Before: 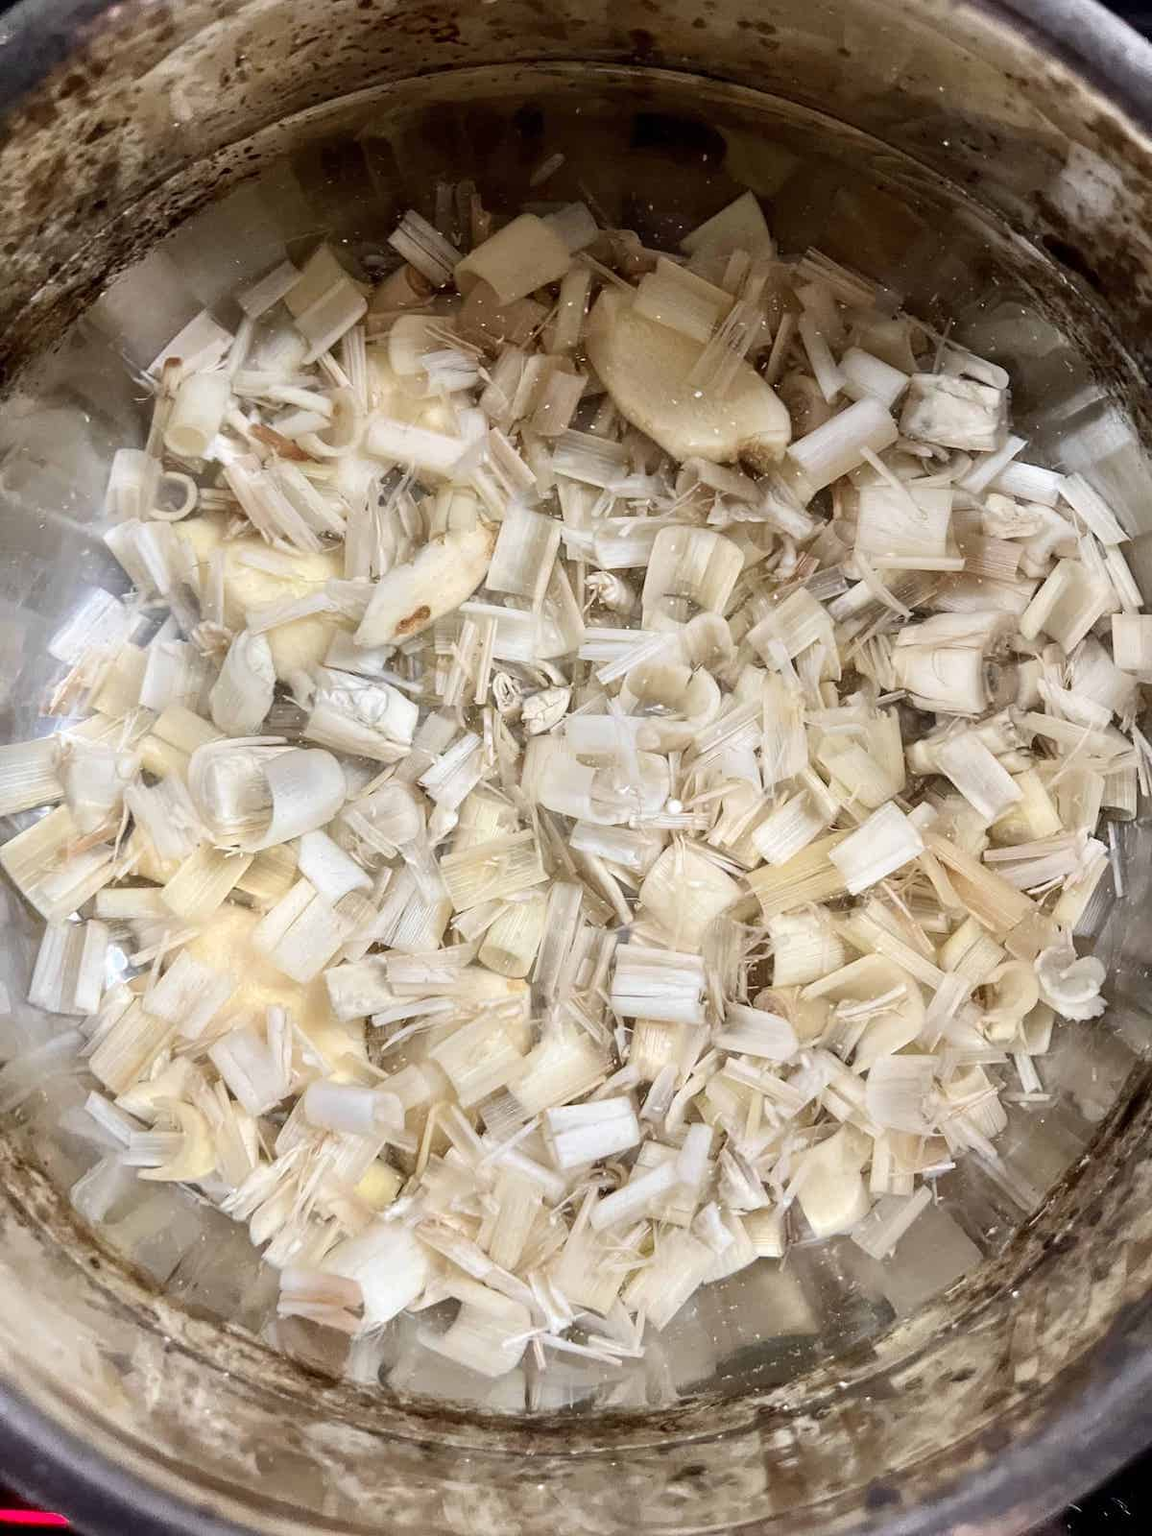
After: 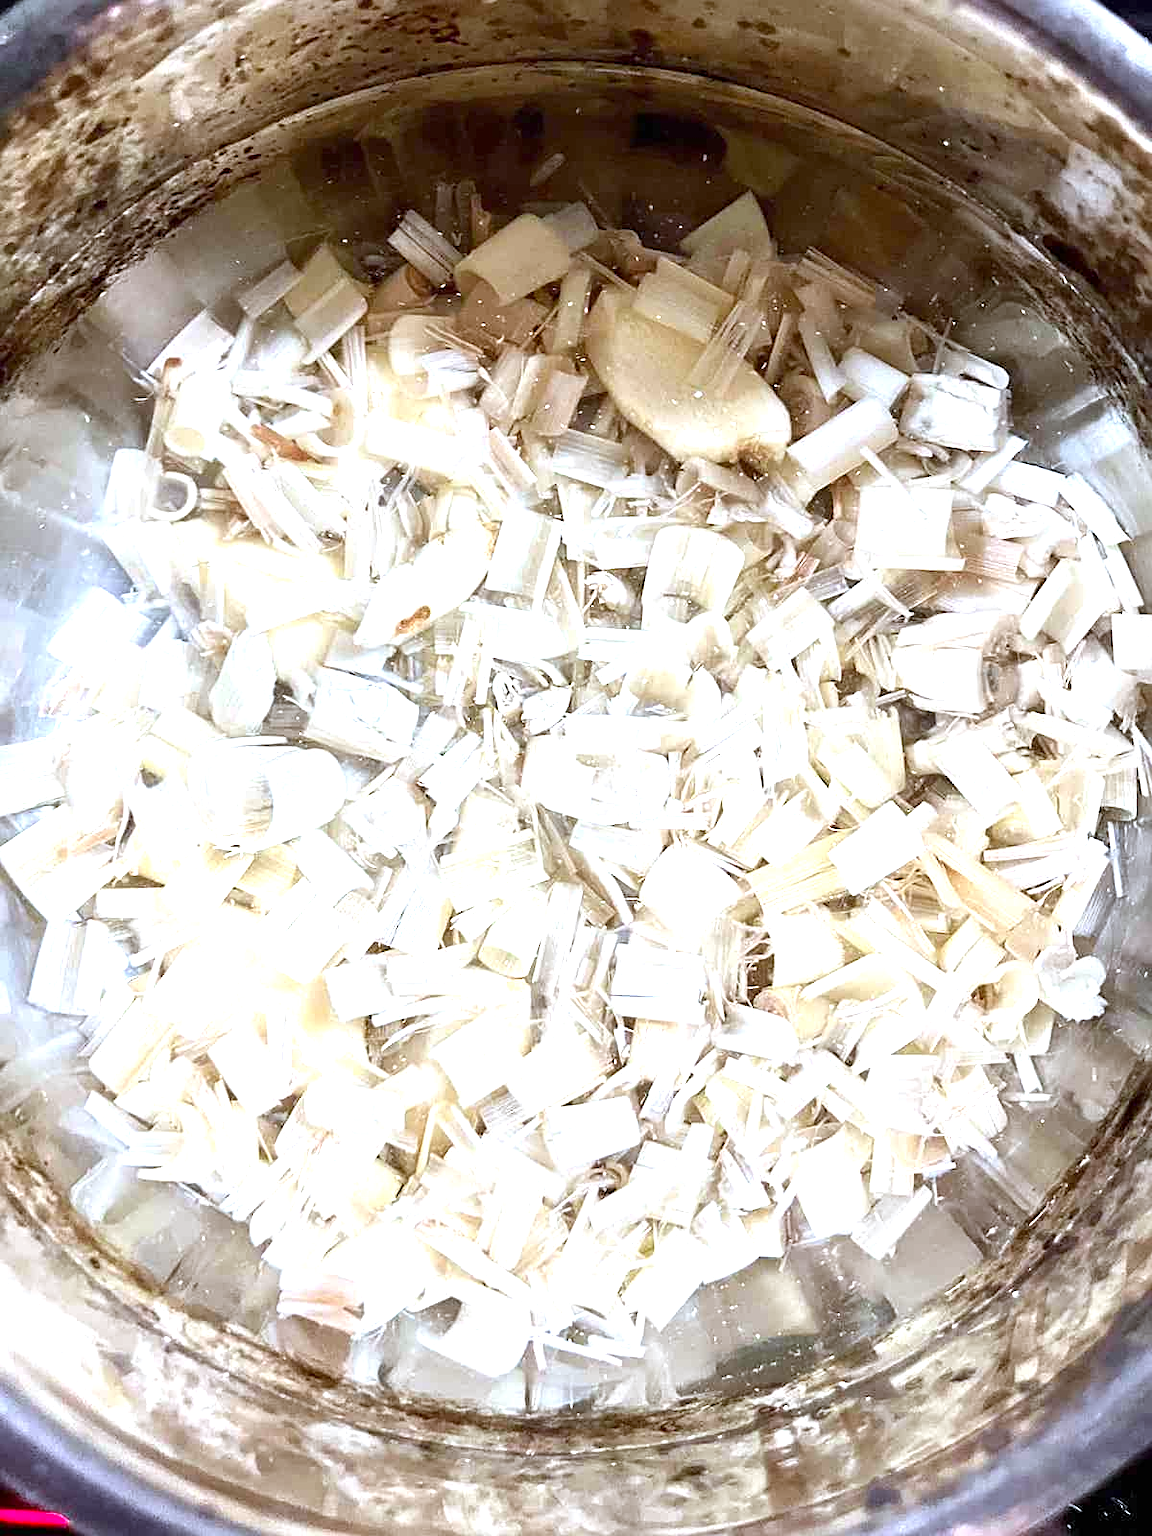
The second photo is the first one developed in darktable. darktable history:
sharpen: on, module defaults
exposure: exposure 1.061 EV, compensate highlight preservation false
white balance: red 0.931, blue 1.11
